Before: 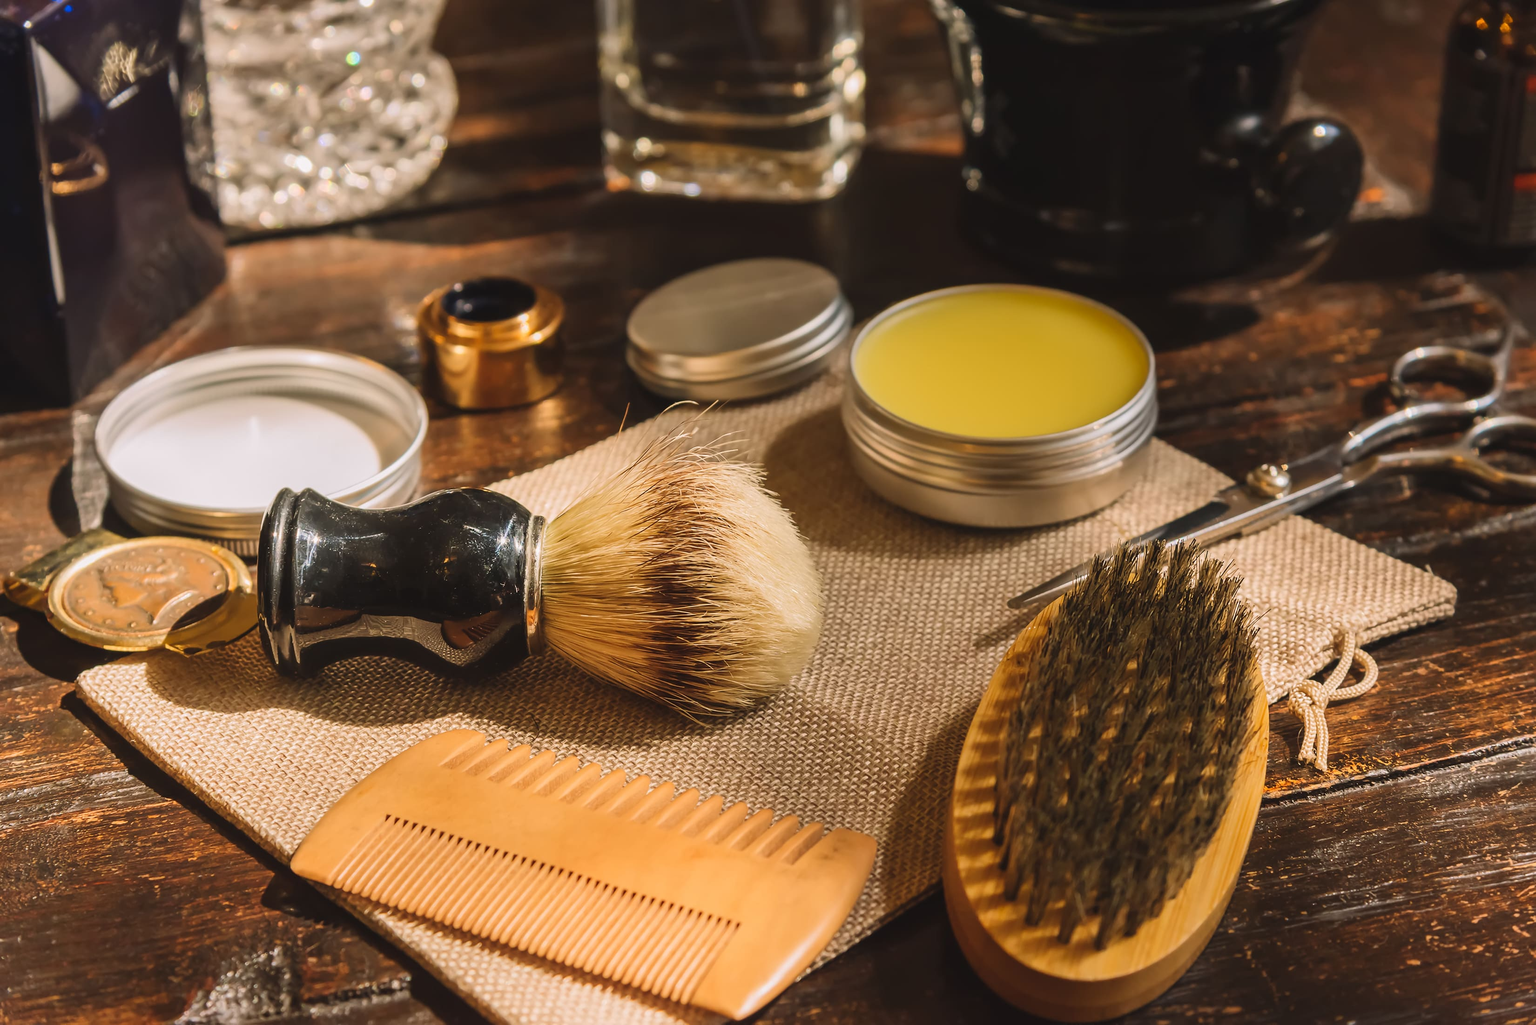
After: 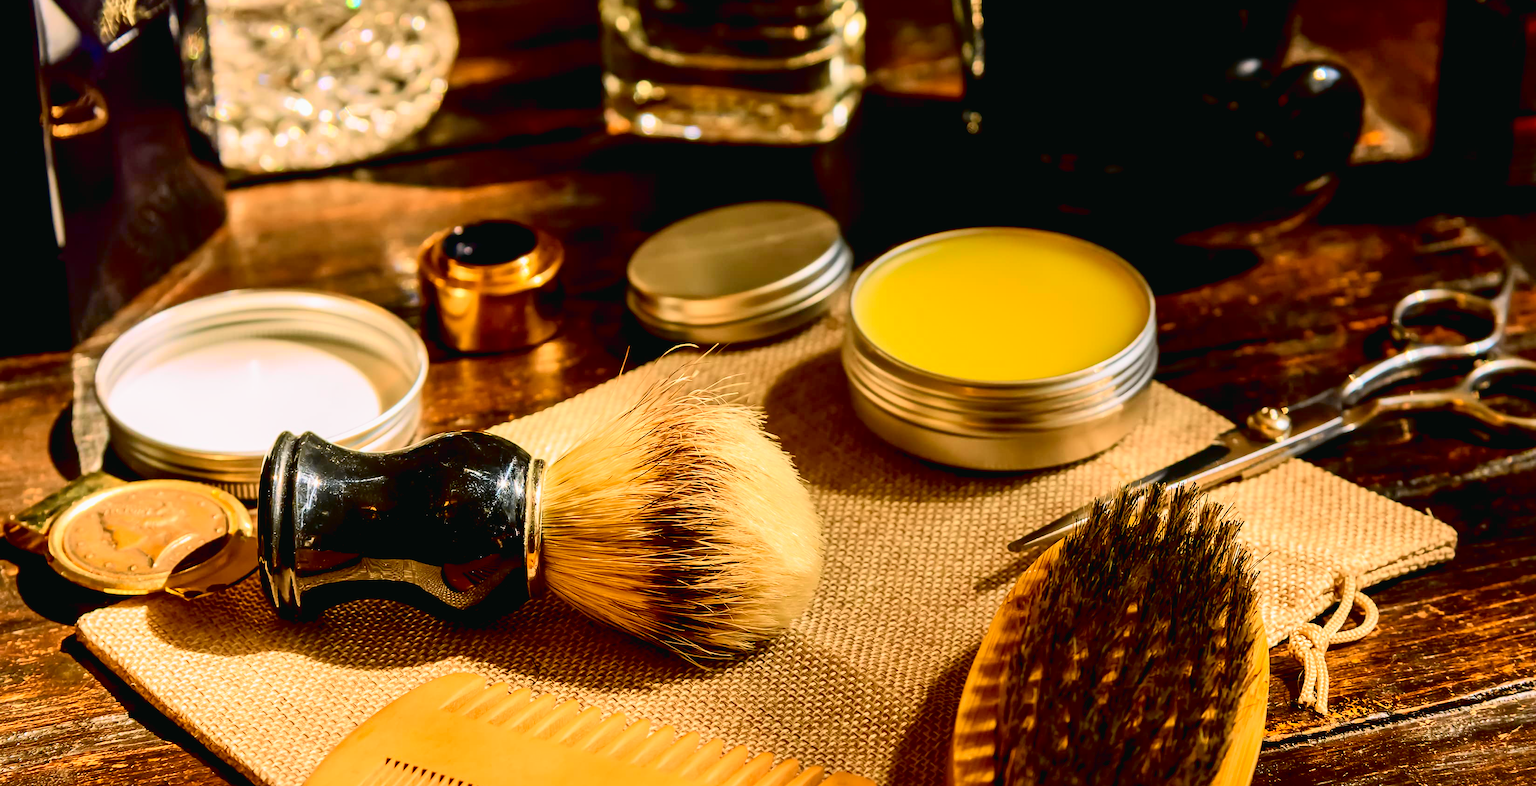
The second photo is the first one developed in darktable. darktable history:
tone curve: curves: ch0 [(0, 0.021) (0.148, 0.076) (0.232, 0.191) (0.398, 0.423) (0.572, 0.672) (0.705, 0.812) (0.877, 0.931) (0.99, 0.987)]; ch1 [(0, 0) (0.377, 0.325) (0.493, 0.486) (0.508, 0.502) (0.515, 0.514) (0.554, 0.586) (0.623, 0.658) (0.701, 0.704) (0.778, 0.751) (1, 1)]; ch2 [(0, 0) (0.431, 0.398) (0.485, 0.486) (0.495, 0.498) (0.511, 0.507) (0.58, 0.66) (0.679, 0.757) (0.749, 0.829) (1, 0.991)], color space Lab, independent channels
crop: top 5.584%, bottom 17.701%
color correction: highlights a* -0.07, highlights b* 0.122
base curve: curves: ch0 [(0.017, 0) (0.425, 0.441) (0.844, 0.933) (1, 1)], preserve colors none
